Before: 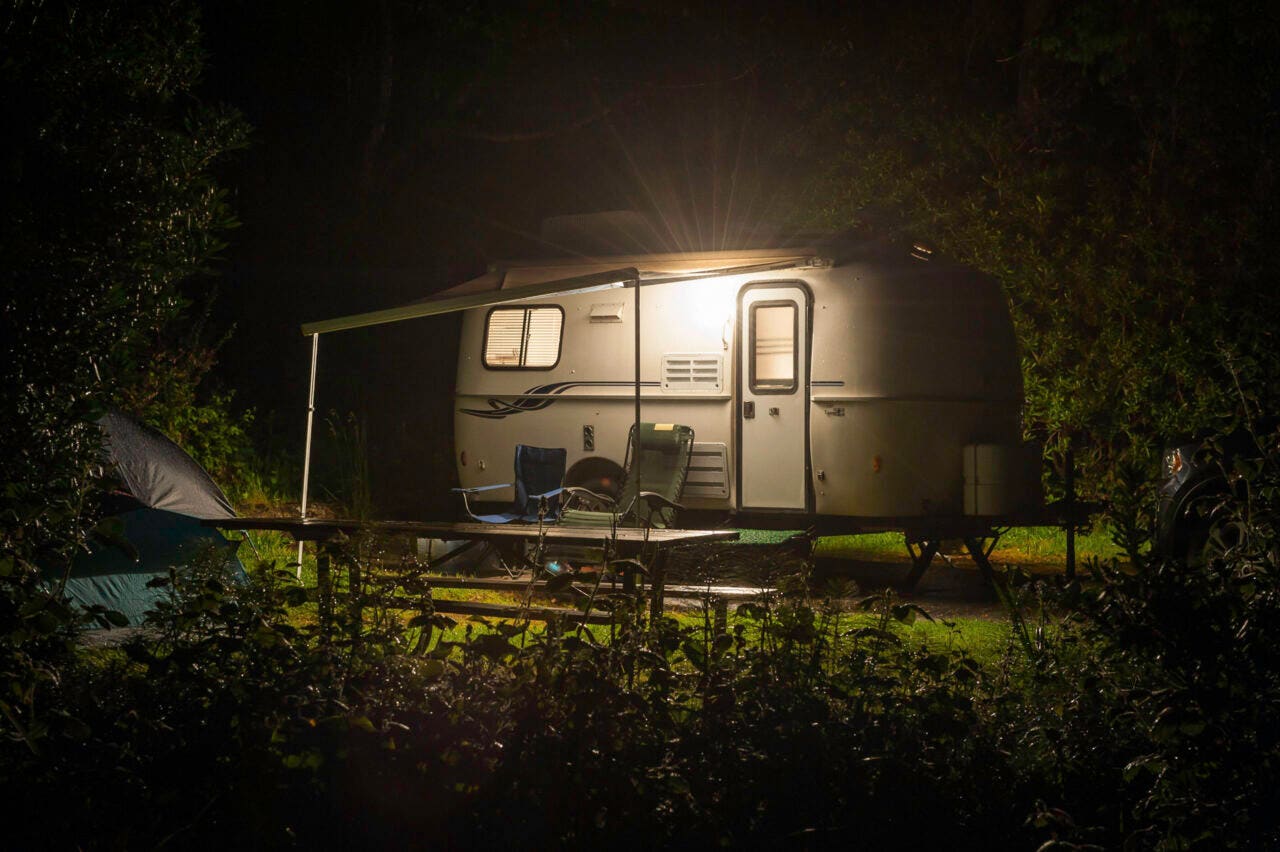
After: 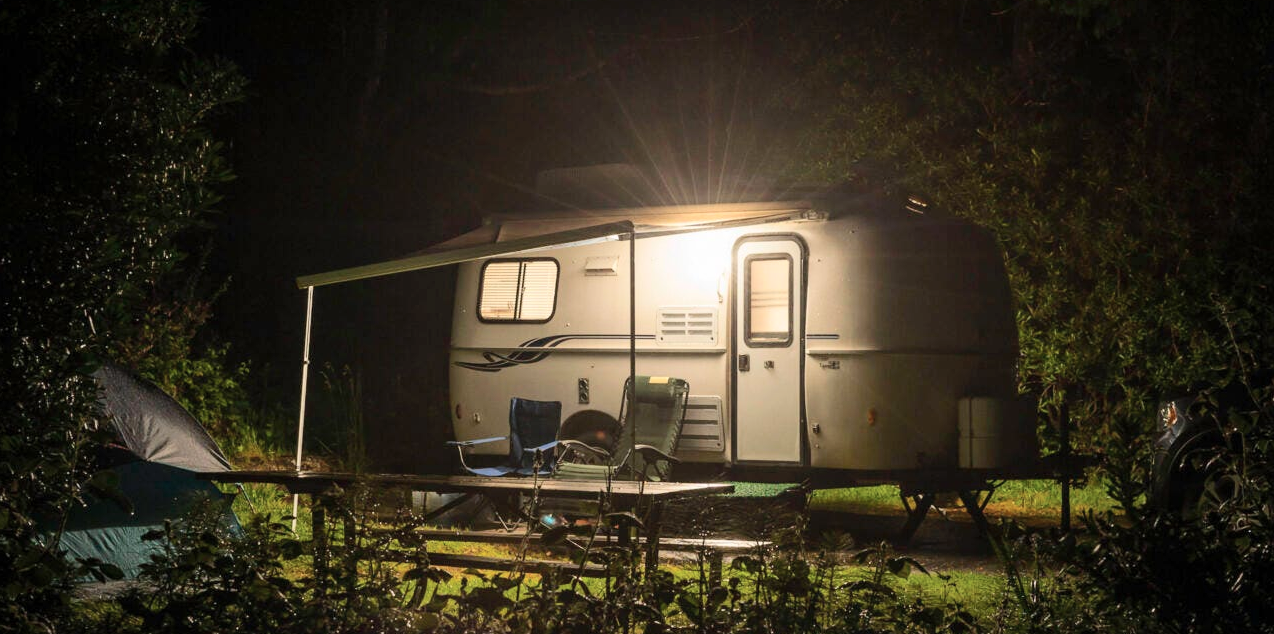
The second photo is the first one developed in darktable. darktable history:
crop: left 0.409%, top 5.562%, bottom 19.927%
tone curve: curves: ch0 [(0, 0) (0.003, 0.003) (0.011, 0.014) (0.025, 0.031) (0.044, 0.055) (0.069, 0.086) (0.1, 0.124) (0.136, 0.168) (0.177, 0.22) (0.224, 0.278) (0.277, 0.344) (0.335, 0.426) (0.399, 0.515) (0.468, 0.597) (0.543, 0.672) (0.623, 0.746) (0.709, 0.815) (0.801, 0.881) (0.898, 0.939) (1, 1)], color space Lab, independent channels, preserve colors none
